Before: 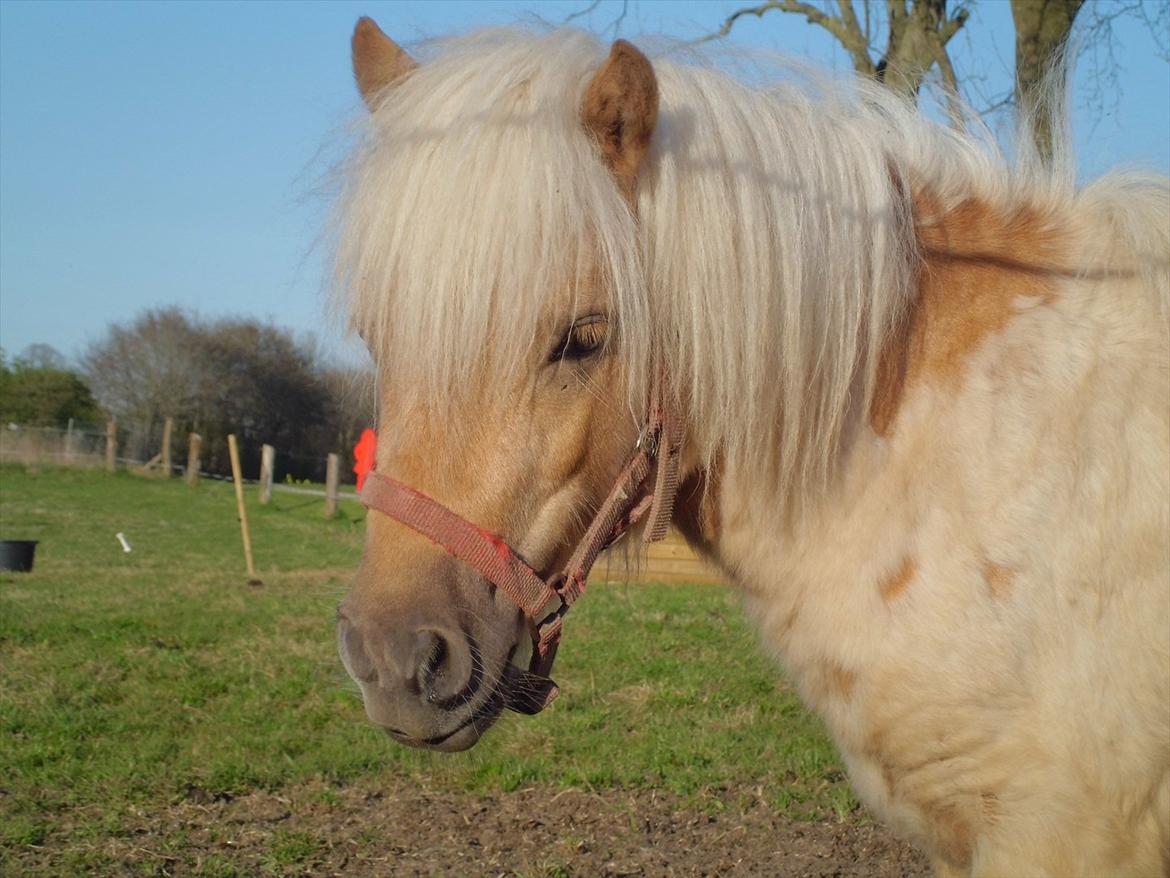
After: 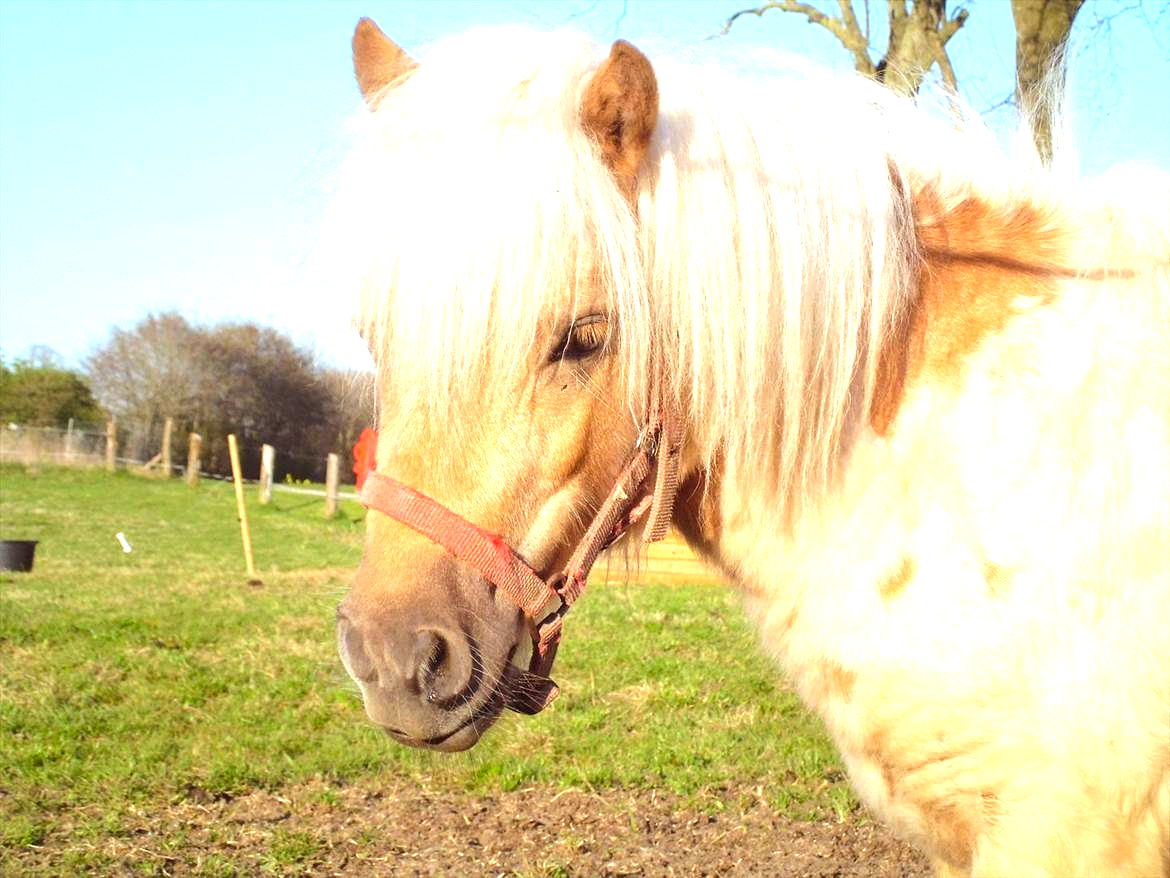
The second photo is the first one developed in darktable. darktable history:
rgb levels: mode RGB, independent channels, levels [[0, 0.5, 1], [0, 0.521, 1], [0, 0.536, 1]]
exposure: black level correction 0.001, exposure 1.719 EV, compensate exposure bias true, compensate highlight preservation false
